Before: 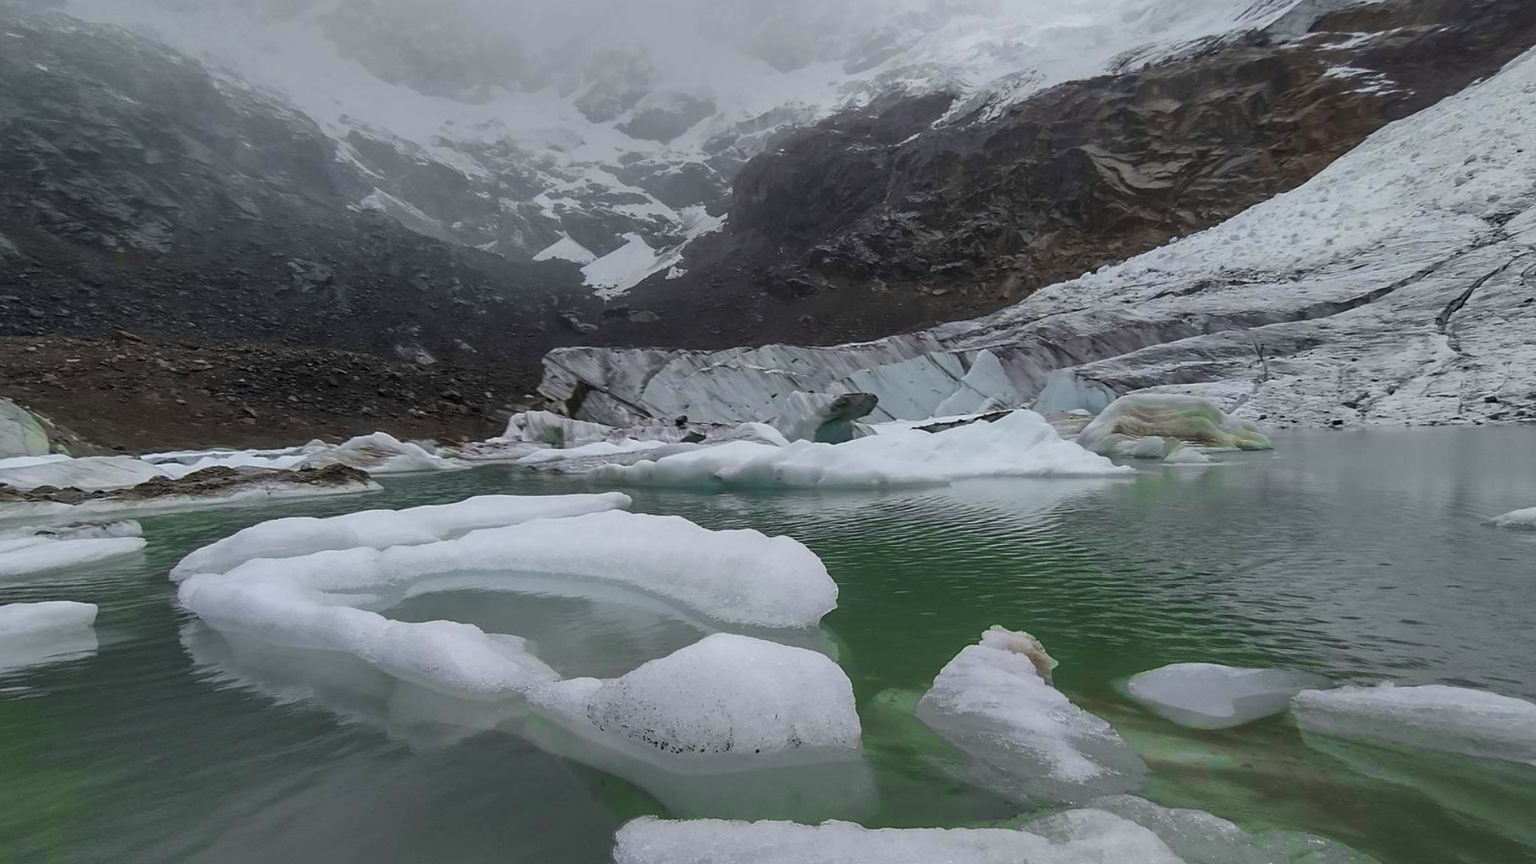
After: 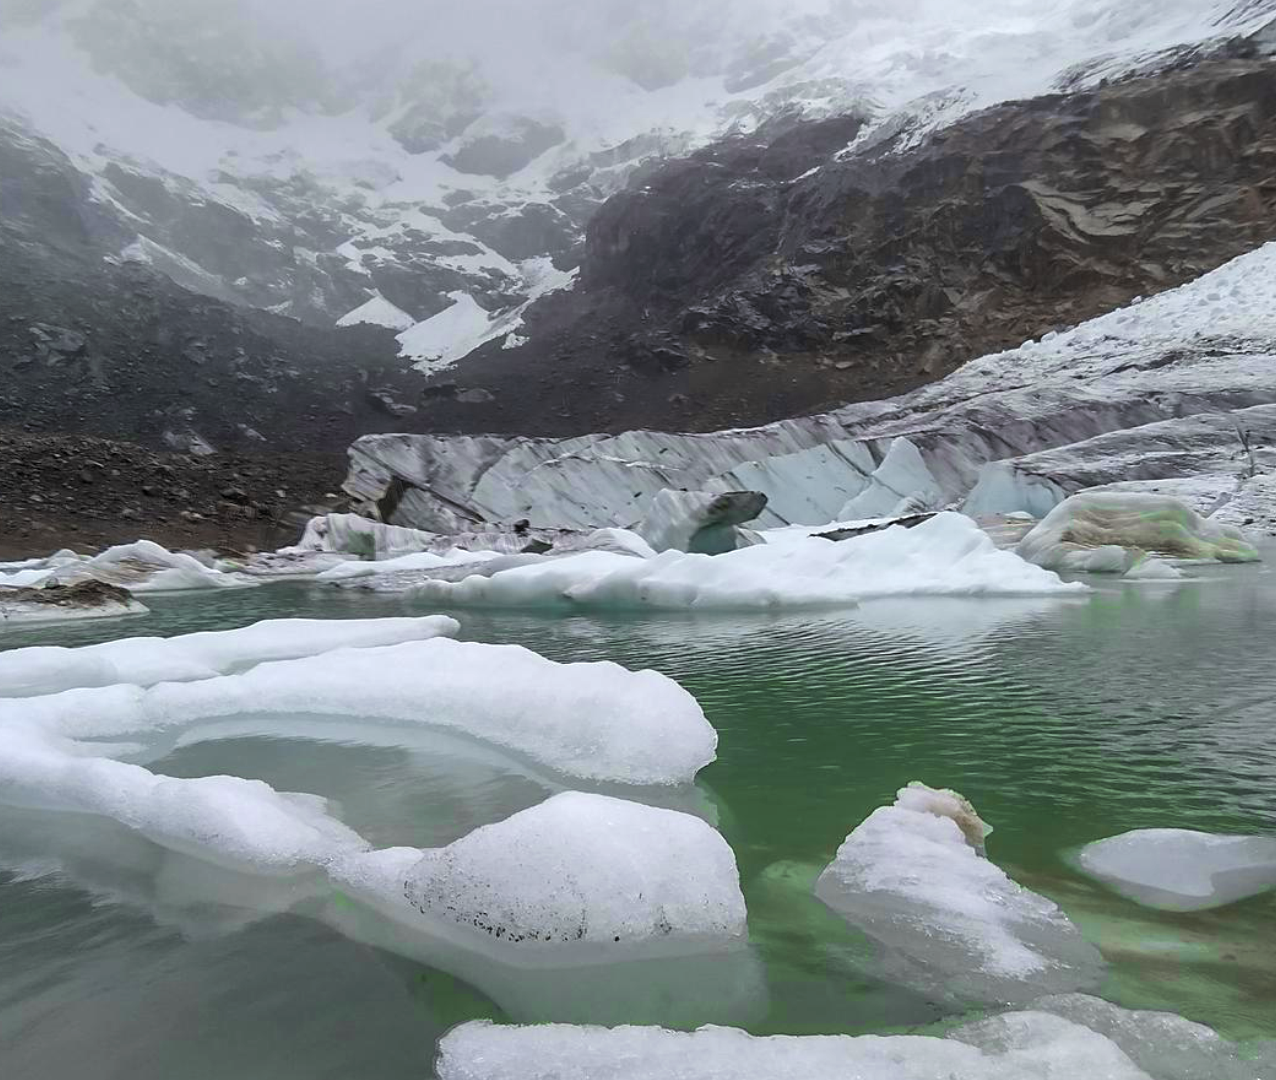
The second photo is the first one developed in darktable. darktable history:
crop: left 17.211%, right 16.311%
exposure: exposure 0.492 EV, compensate highlight preservation false
